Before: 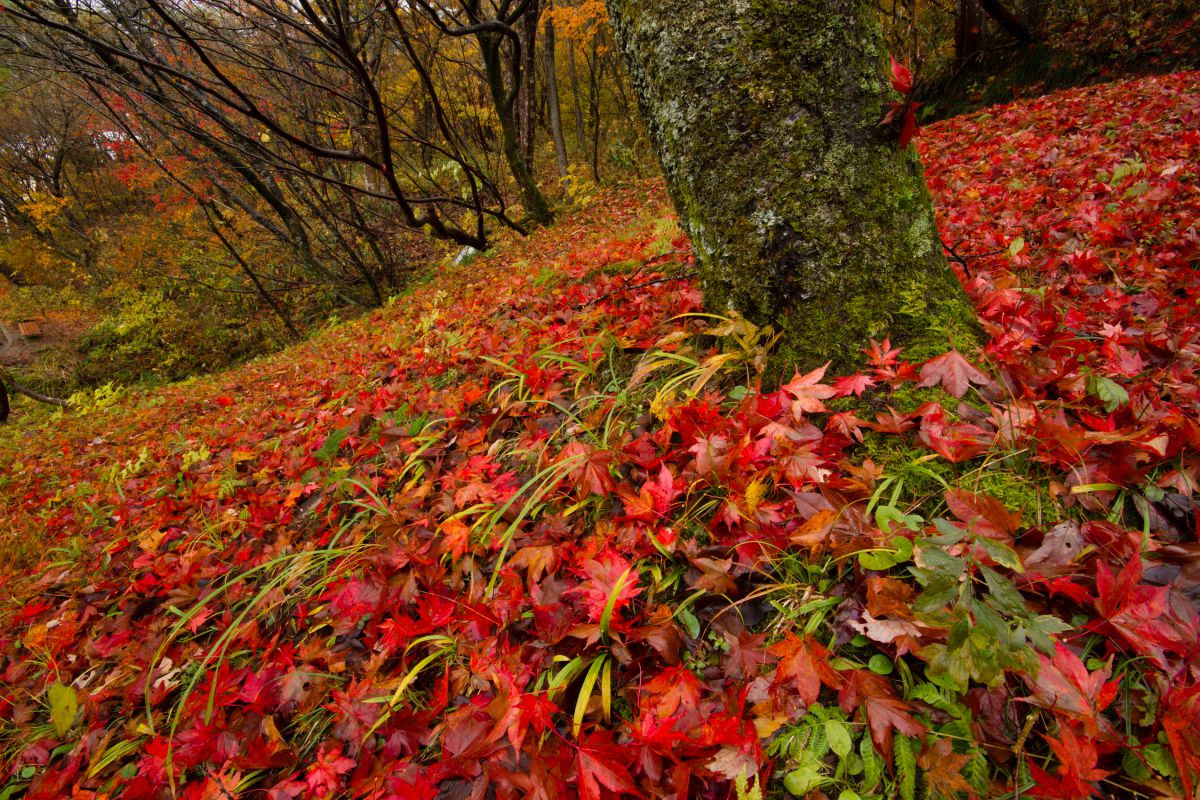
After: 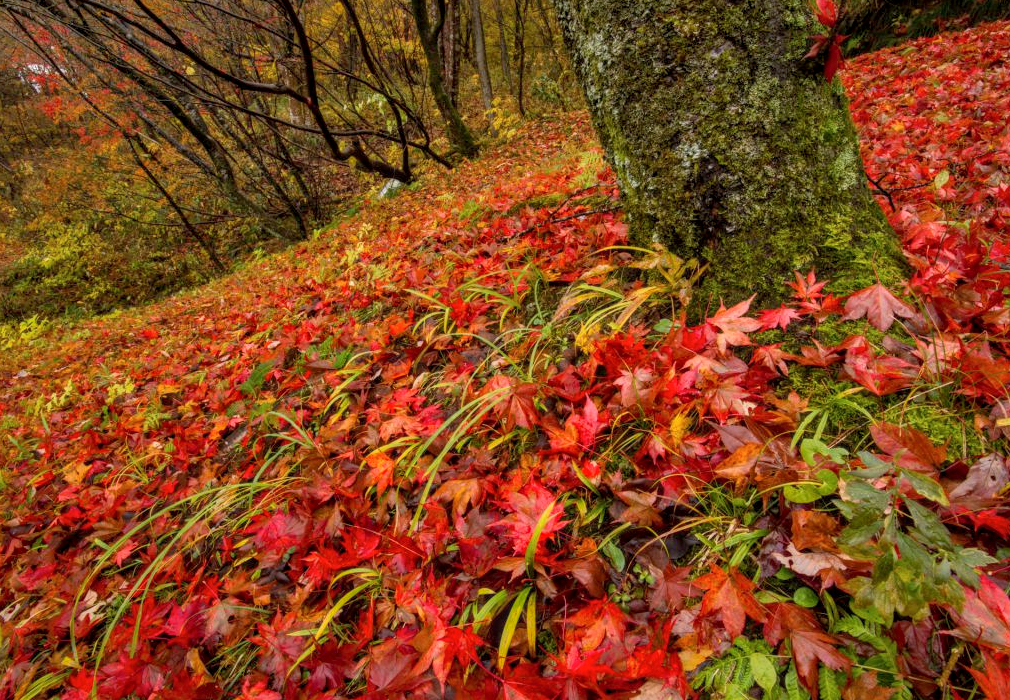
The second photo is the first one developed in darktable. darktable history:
exposure: exposure 0.15 EV, compensate highlight preservation false
local contrast: highlights 6%, shadows 5%, detail 134%
shadows and highlights: on, module defaults
crop: left 6.268%, top 8.399%, right 9.547%, bottom 4.061%
